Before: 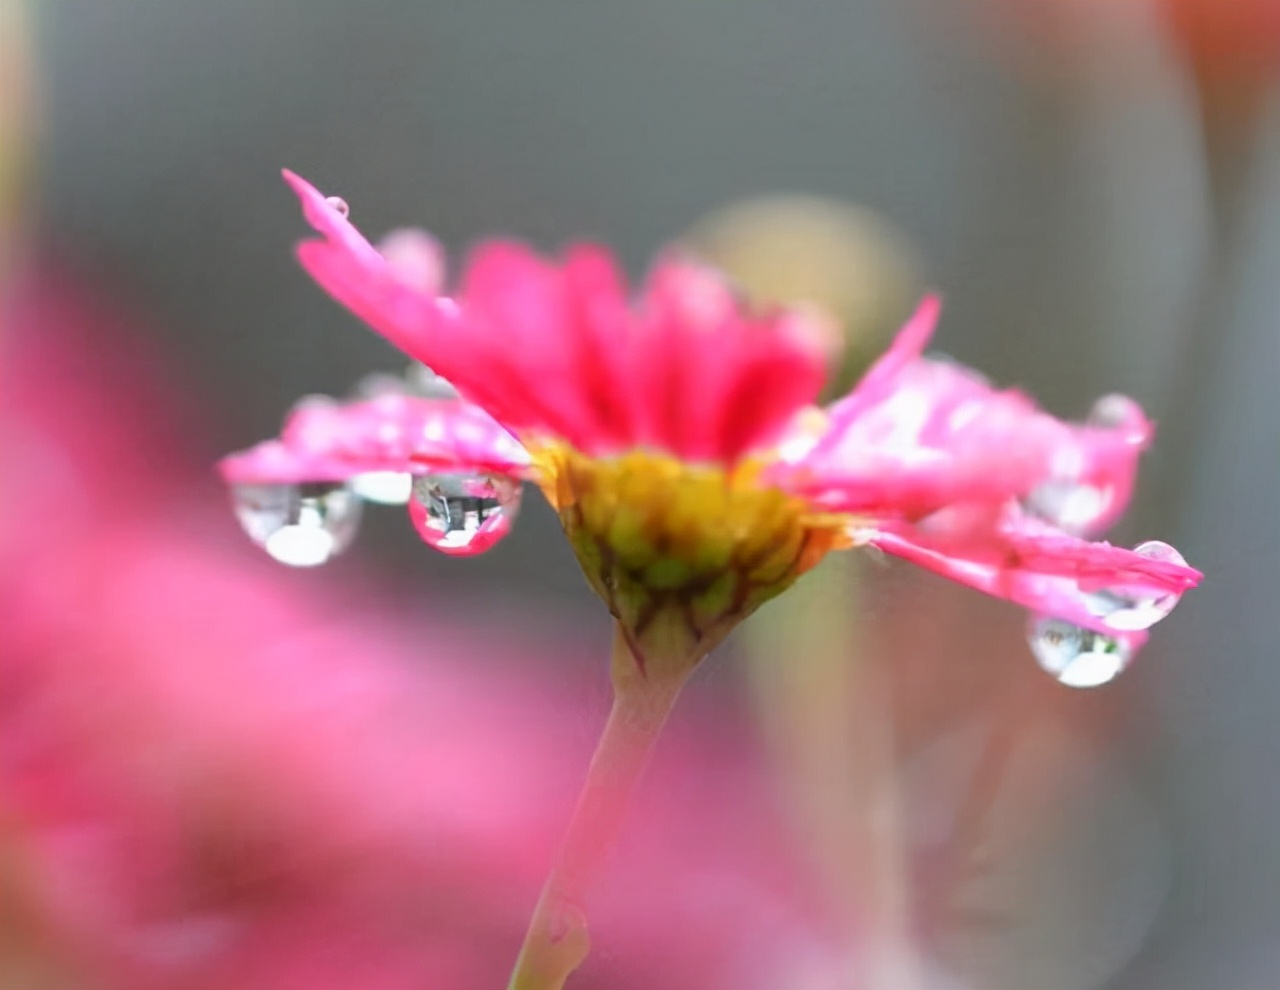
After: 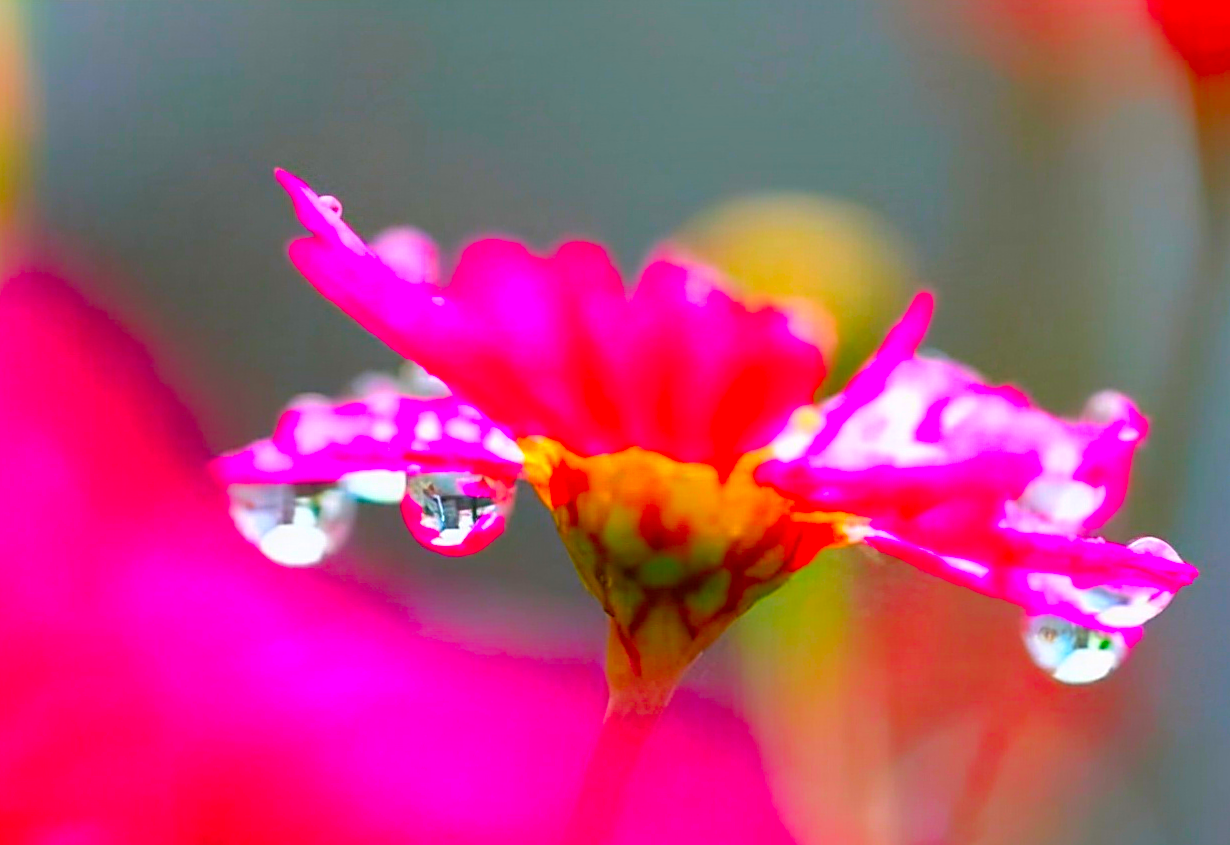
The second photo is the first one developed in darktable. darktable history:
sharpen: on, module defaults
color correction: saturation 3
crop and rotate: angle 0.2°, left 0.275%, right 3.127%, bottom 14.18%
